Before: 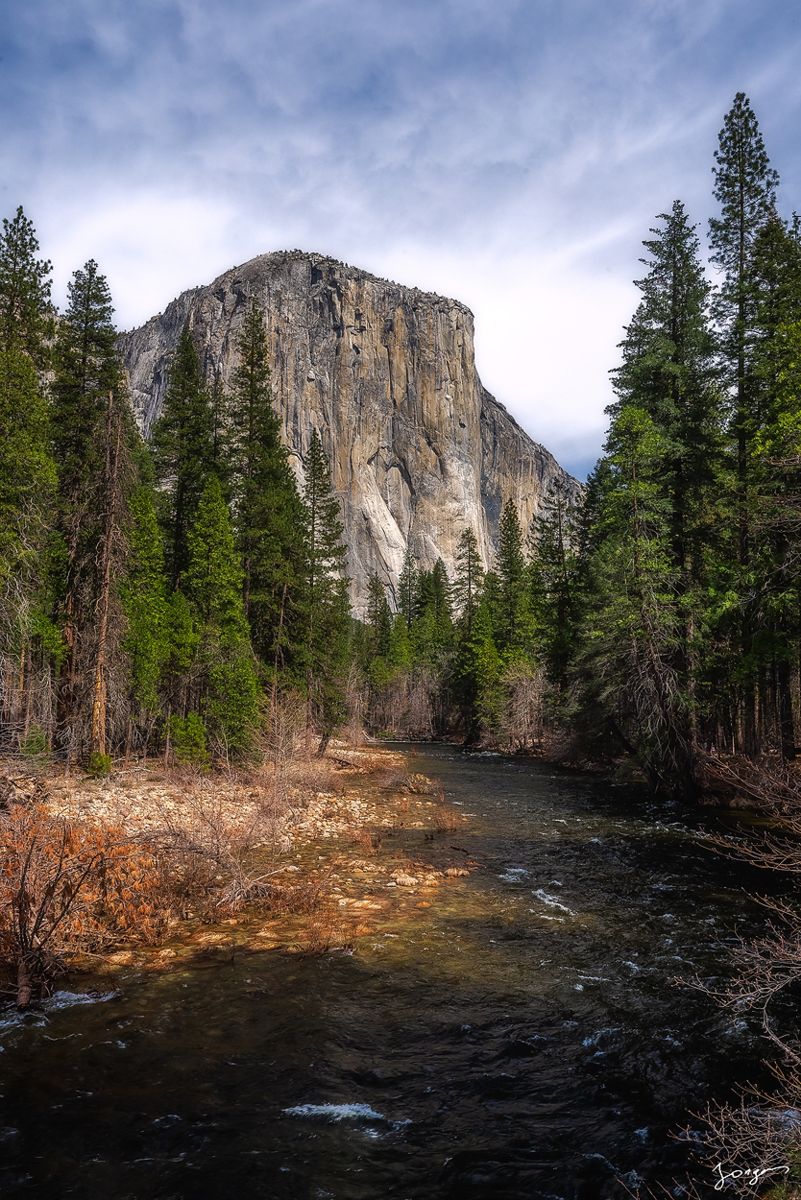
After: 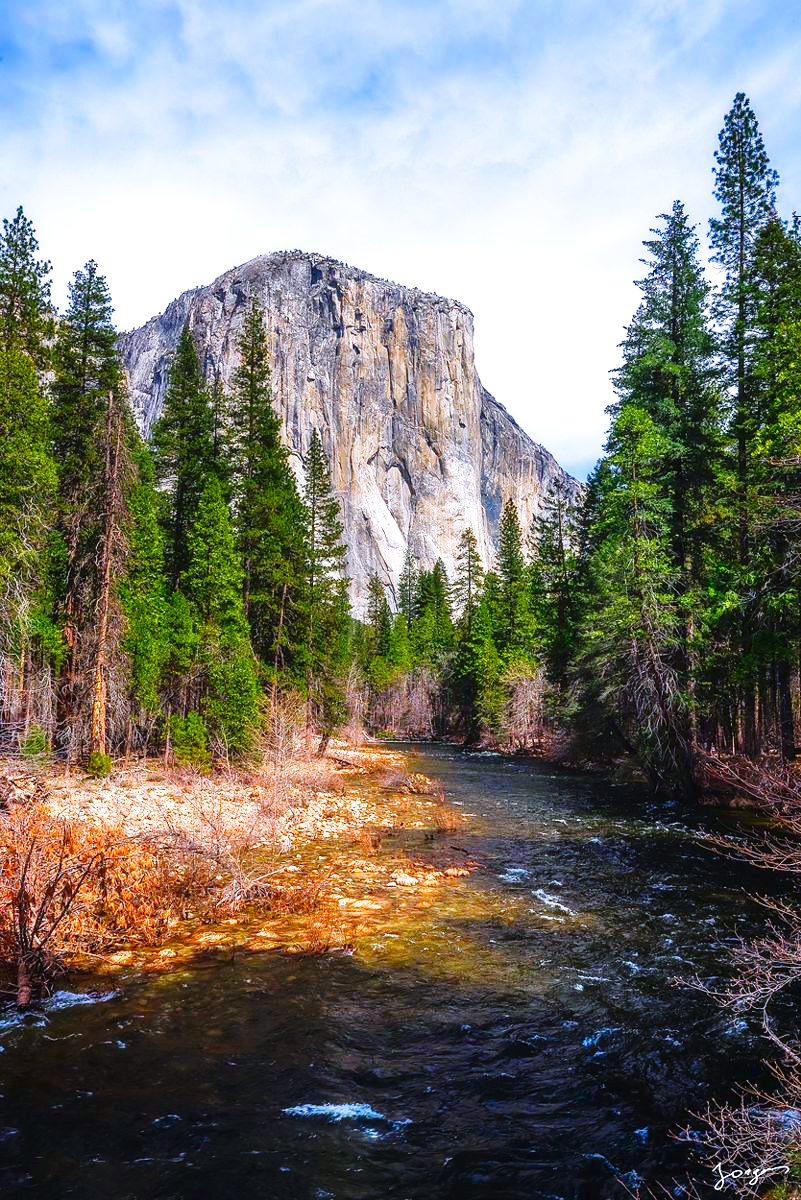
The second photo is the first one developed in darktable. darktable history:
shadows and highlights: shadows 12, white point adjustment 1.2, highlights -0.36, soften with gaussian
color balance: output saturation 120%
color balance rgb: shadows lift › chroma 1%, shadows lift › hue 113°, highlights gain › chroma 0.2%, highlights gain › hue 333°, perceptual saturation grading › global saturation 20%, perceptual saturation grading › highlights -50%, perceptual saturation grading › shadows 25%, contrast -10%
base curve: curves: ch0 [(0, 0) (0.026, 0.03) (0.109, 0.232) (0.351, 0.748) (0.669, 0.968) (1, 1)], preserve colors none
color calibration: illuminant as shot in camera, x 0.37, y 0.382, temperature 4313.32 K
